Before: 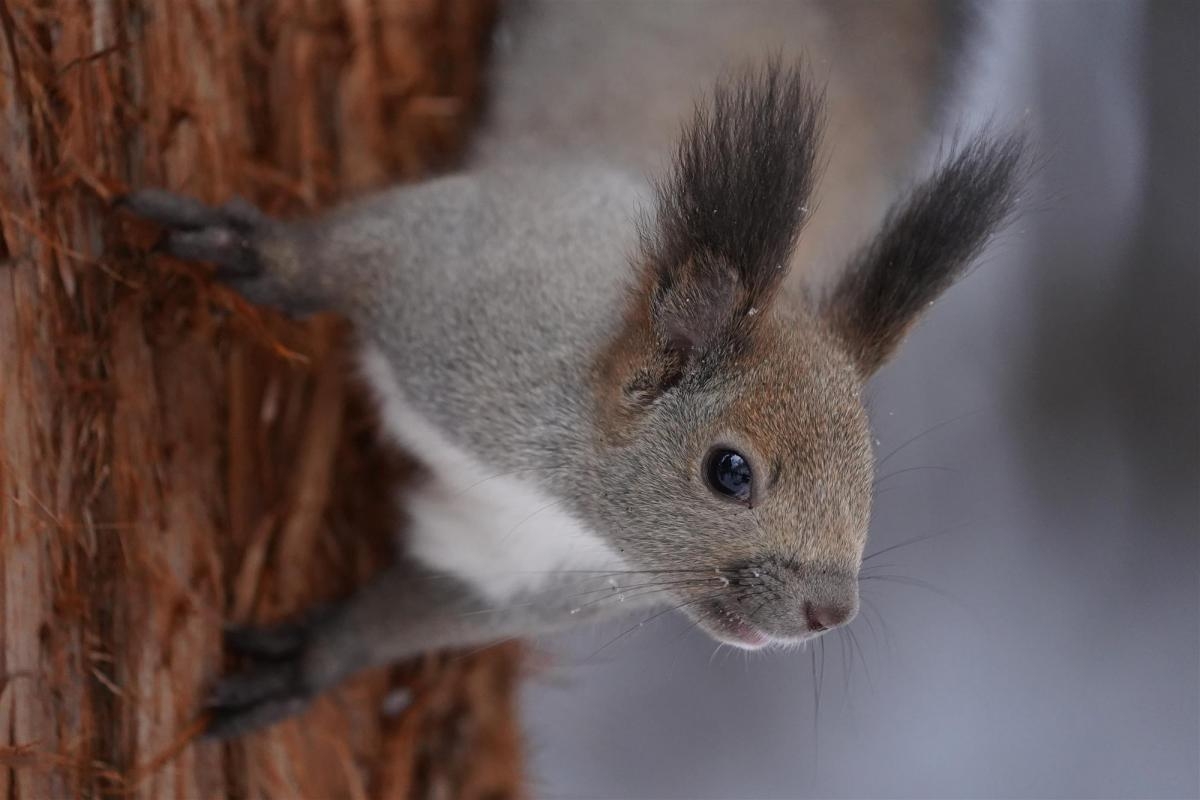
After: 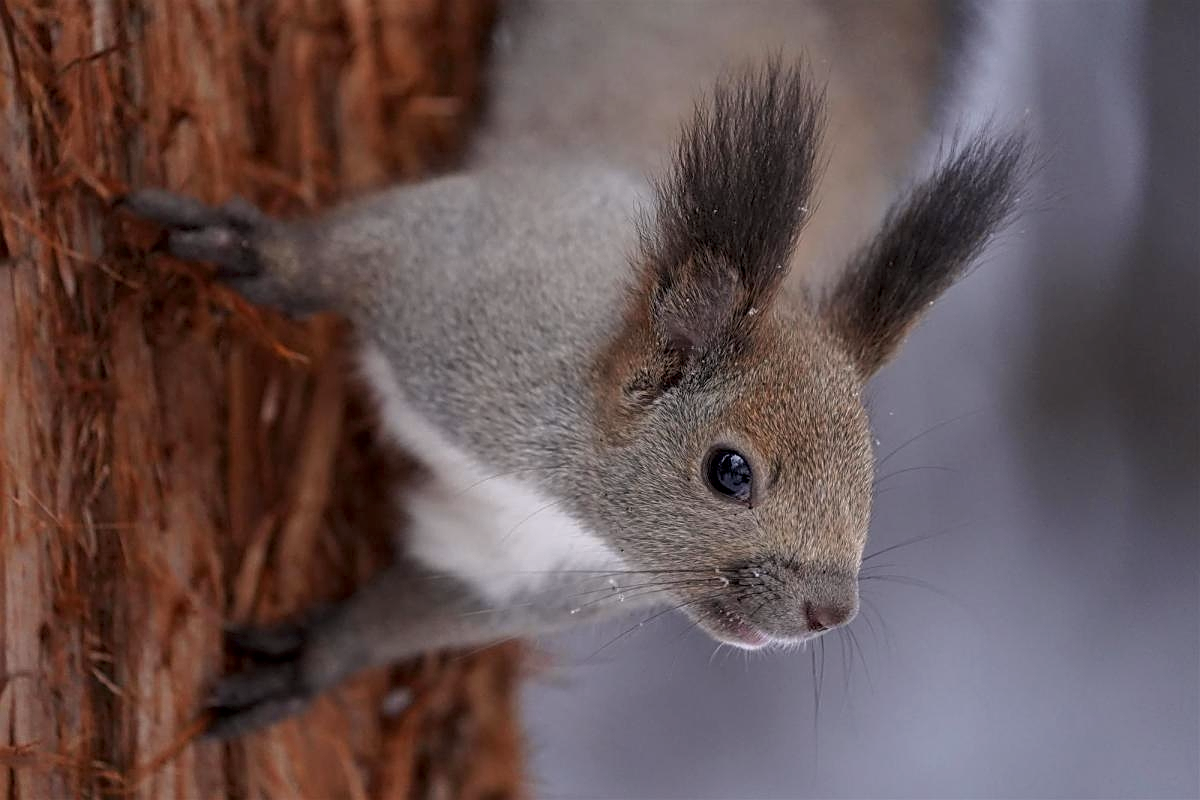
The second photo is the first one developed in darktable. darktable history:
tone curve: curves: ch0 [(0.013, 0) (0.061, 0.068) (0.239, 0.256) (0.502, 0.505) (0.683, 0.676) (0.761, 0.773) (0.858, 0.858) (0.987, 0.945)]; ch1 [(0, 0) (0.172, 0.123) (0.304, 0.267) (0.414, 0.395) (0.472, 0.473) (0.502, 0.508) (0.521, 0.528) (0.583, 0.595) (0.654, 0.673) (0.728, 0.761) (1, 1)]; ch2 [(0, 0) (0.411, 0.424) (0.485, 0.476) (0.502, 0.502) (0.553, 0.557) (0.57, 0.576) (1, 1)], color space Lab, independent channels, preserve colors none
local contrast: on, module defaults
exposure: compensate highlight preservation false
sharpen: on, module defaults
